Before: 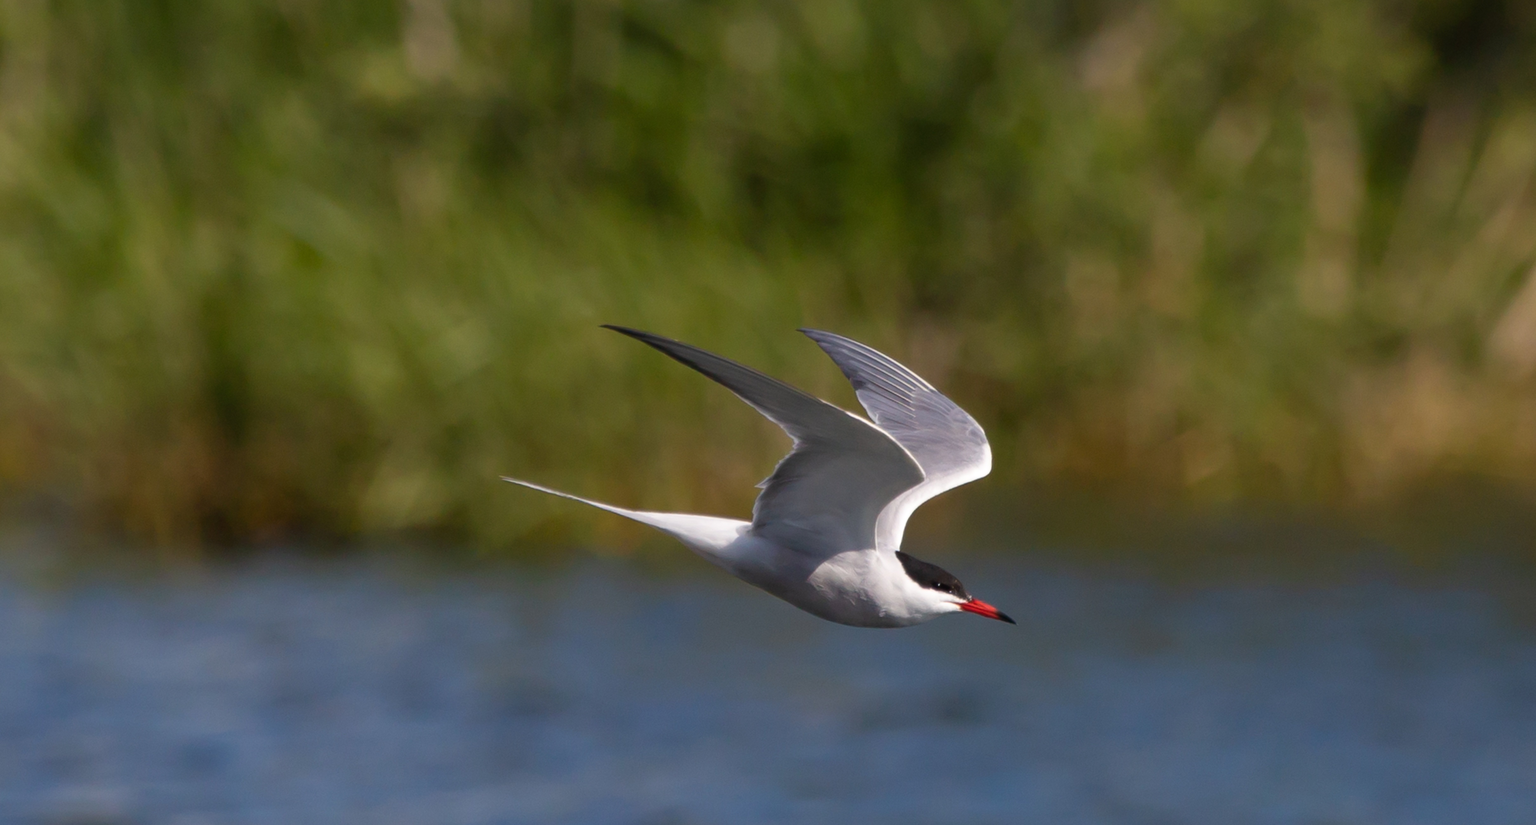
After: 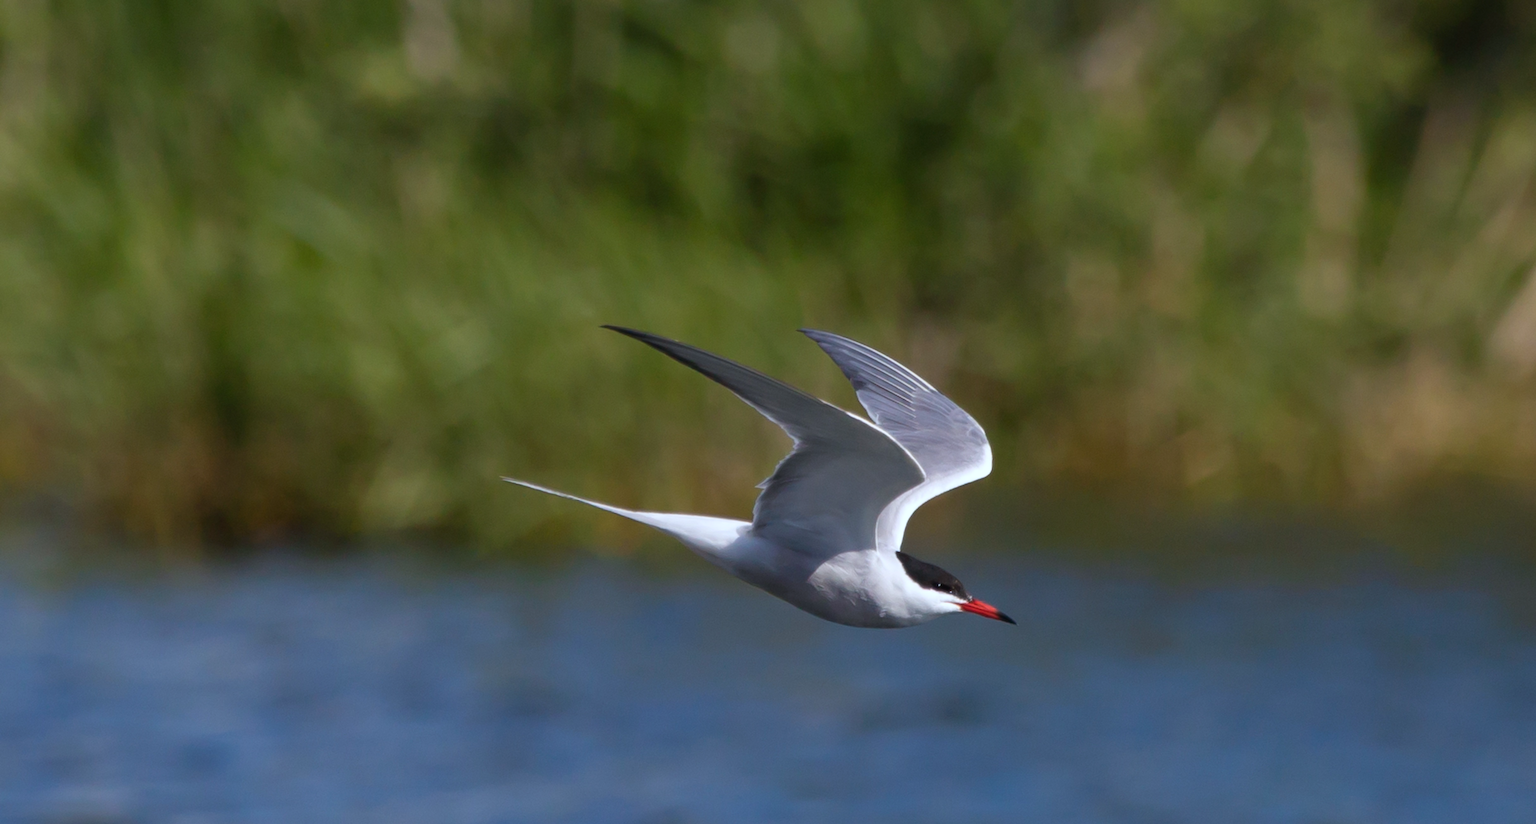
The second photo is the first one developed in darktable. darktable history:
color calibration: illuminant custom, x 0.368, y 0.373, temperature 4330.32 K
white balance: emerald 1
